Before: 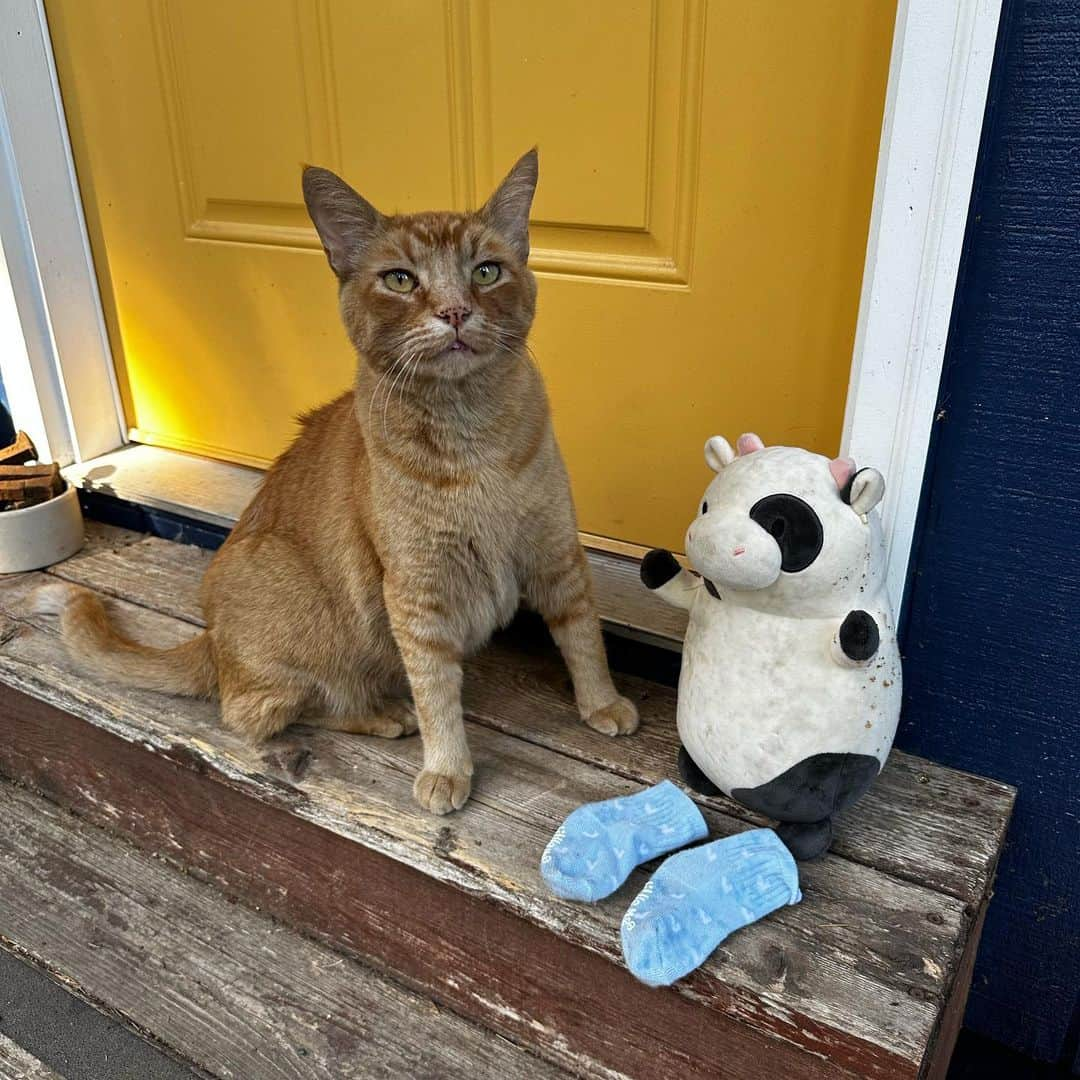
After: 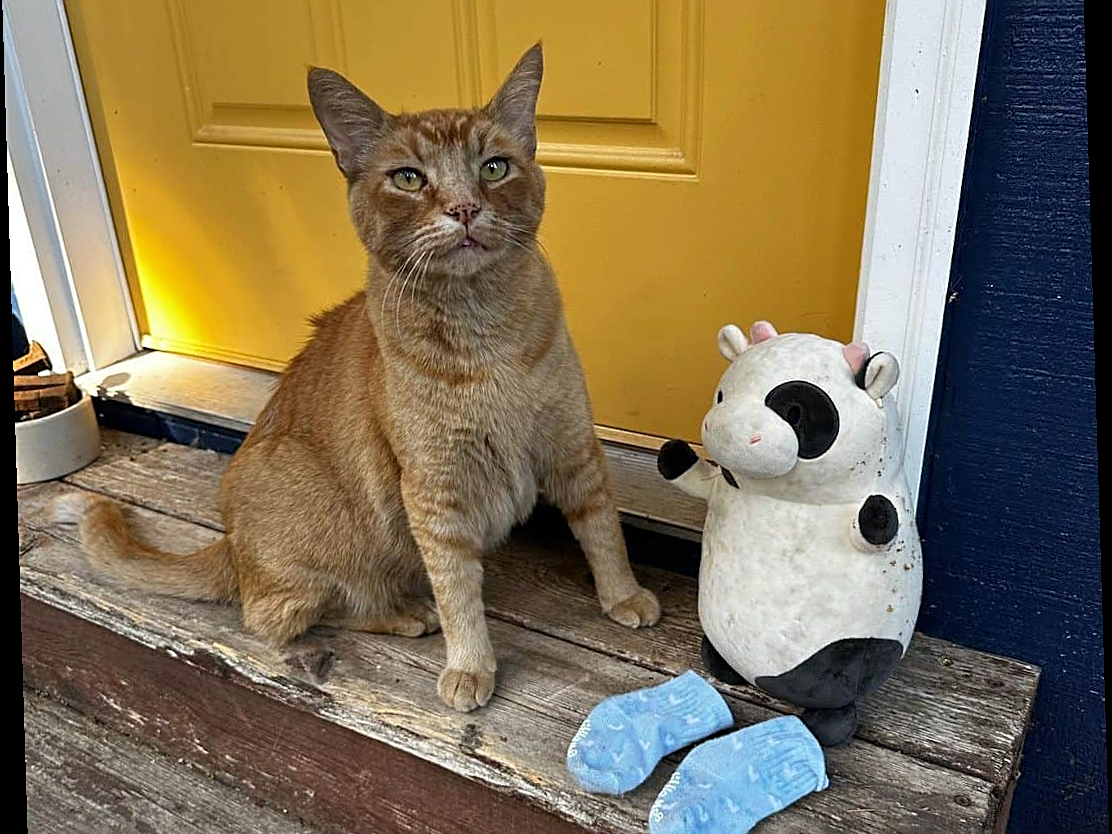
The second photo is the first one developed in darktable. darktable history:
crop: top 11.038%, bottom 13.962%
sharpen: on, module defaults
rotate and perspective: rotation -1.75°, automatic cropping off
